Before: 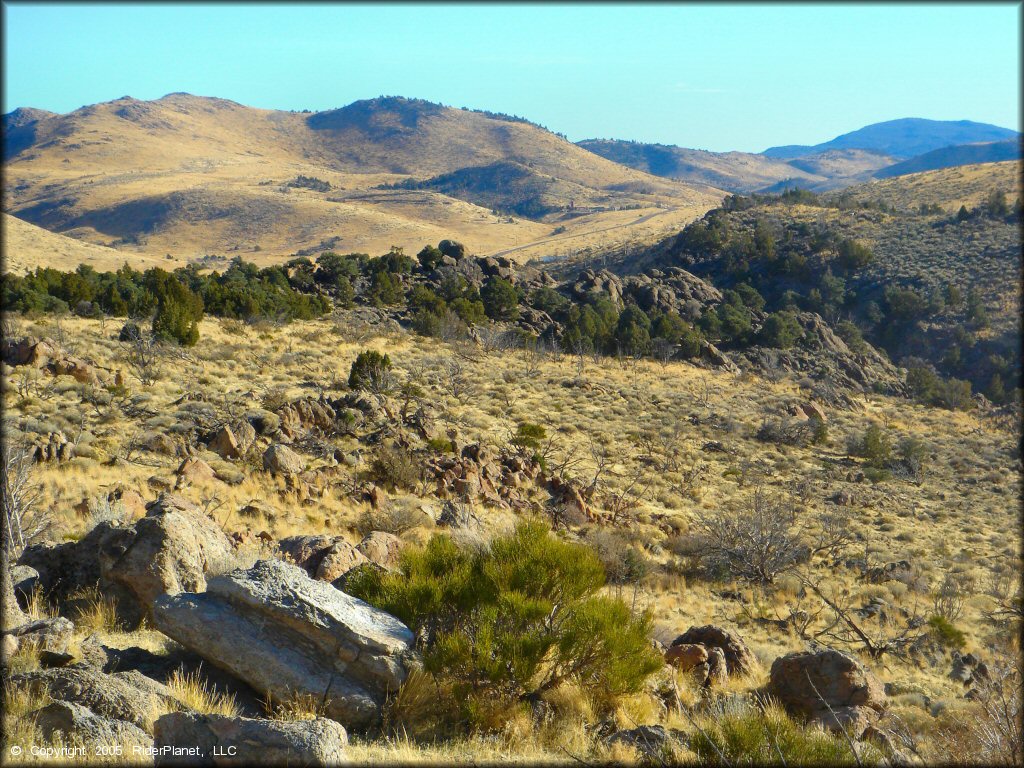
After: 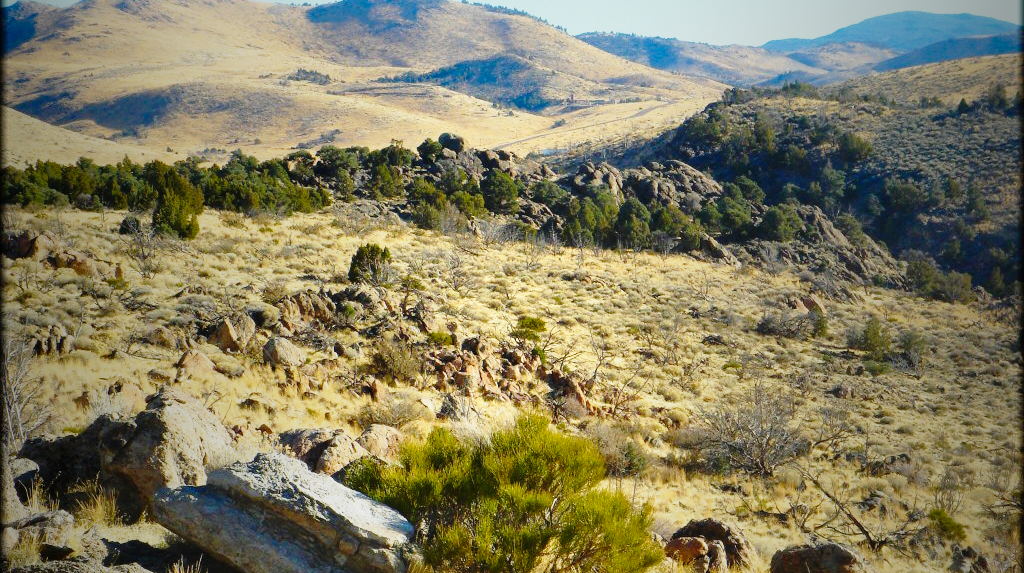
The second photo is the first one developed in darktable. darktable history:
crop: top 14.03%, bottom 11.335%
vignetting: fall-off start 18.93%, fall-off radius 136.74%, brightness -0.639, saturation -0.005, width/height ratio 0.623, shape 0.578, unbound false
base curve: curves: ch0 [(0, 0) (0.028, 0.03) (0.121, 0.232) (0.46, 0.748) (0.859, 0.968) (1, 1)], preserve colors none
